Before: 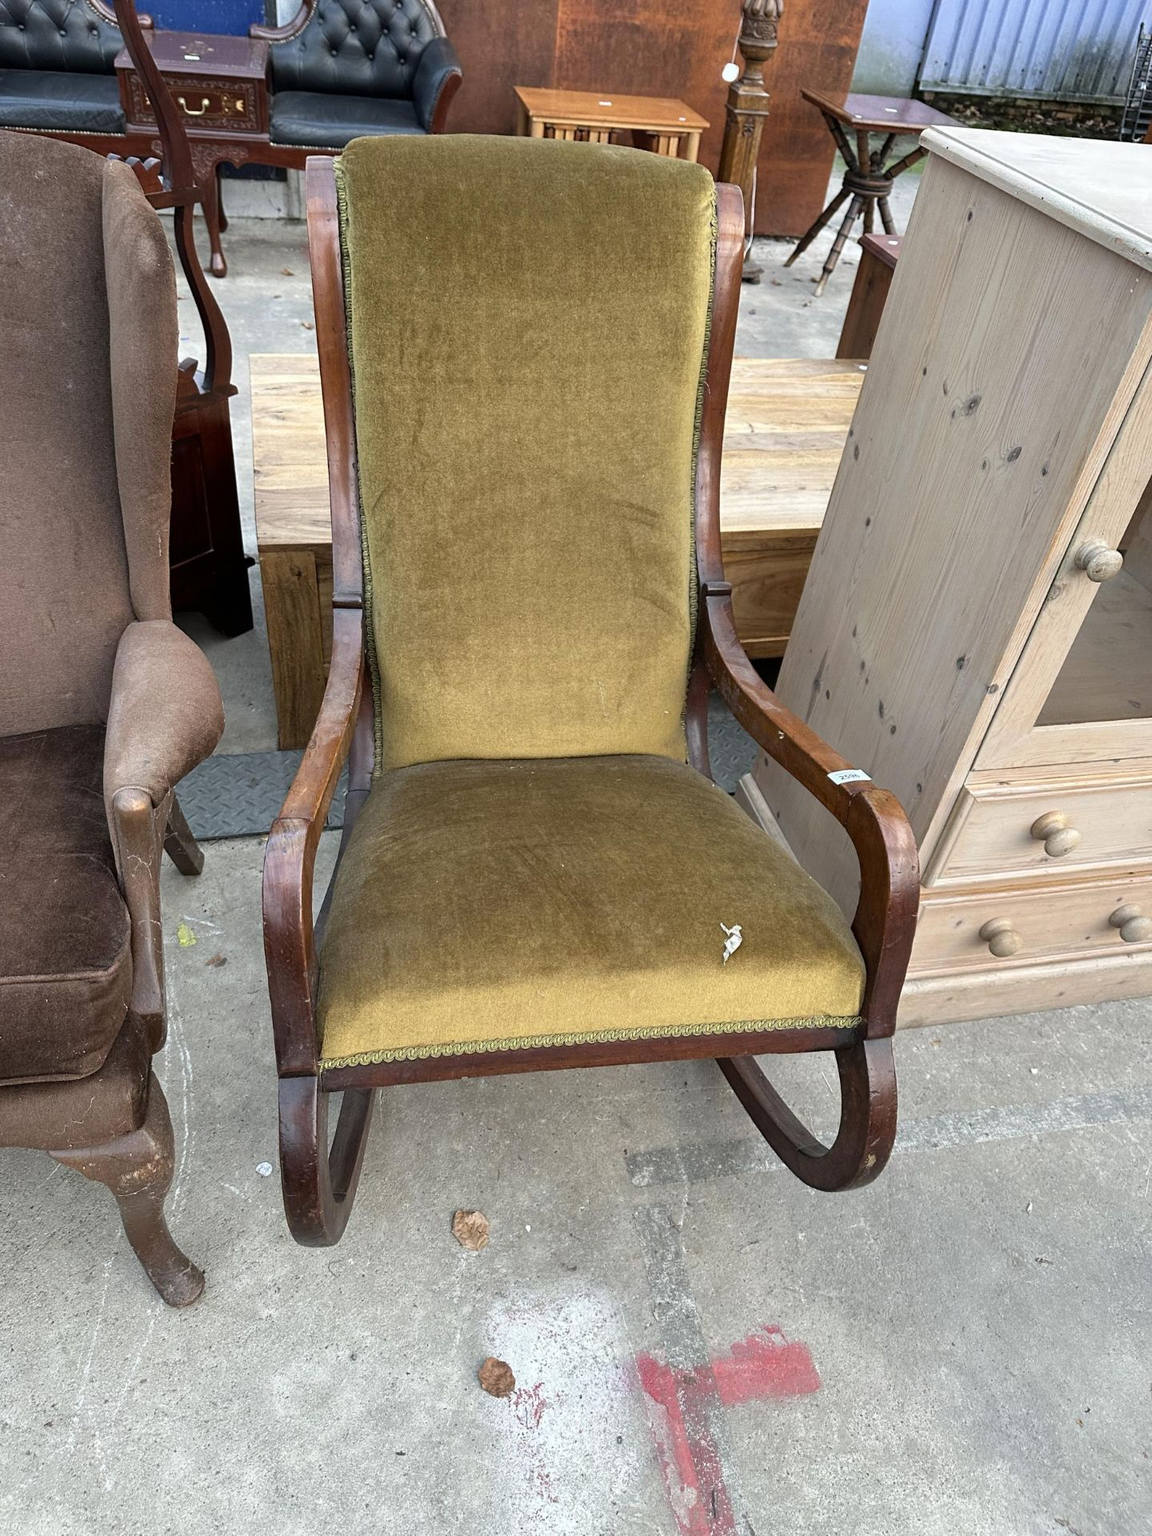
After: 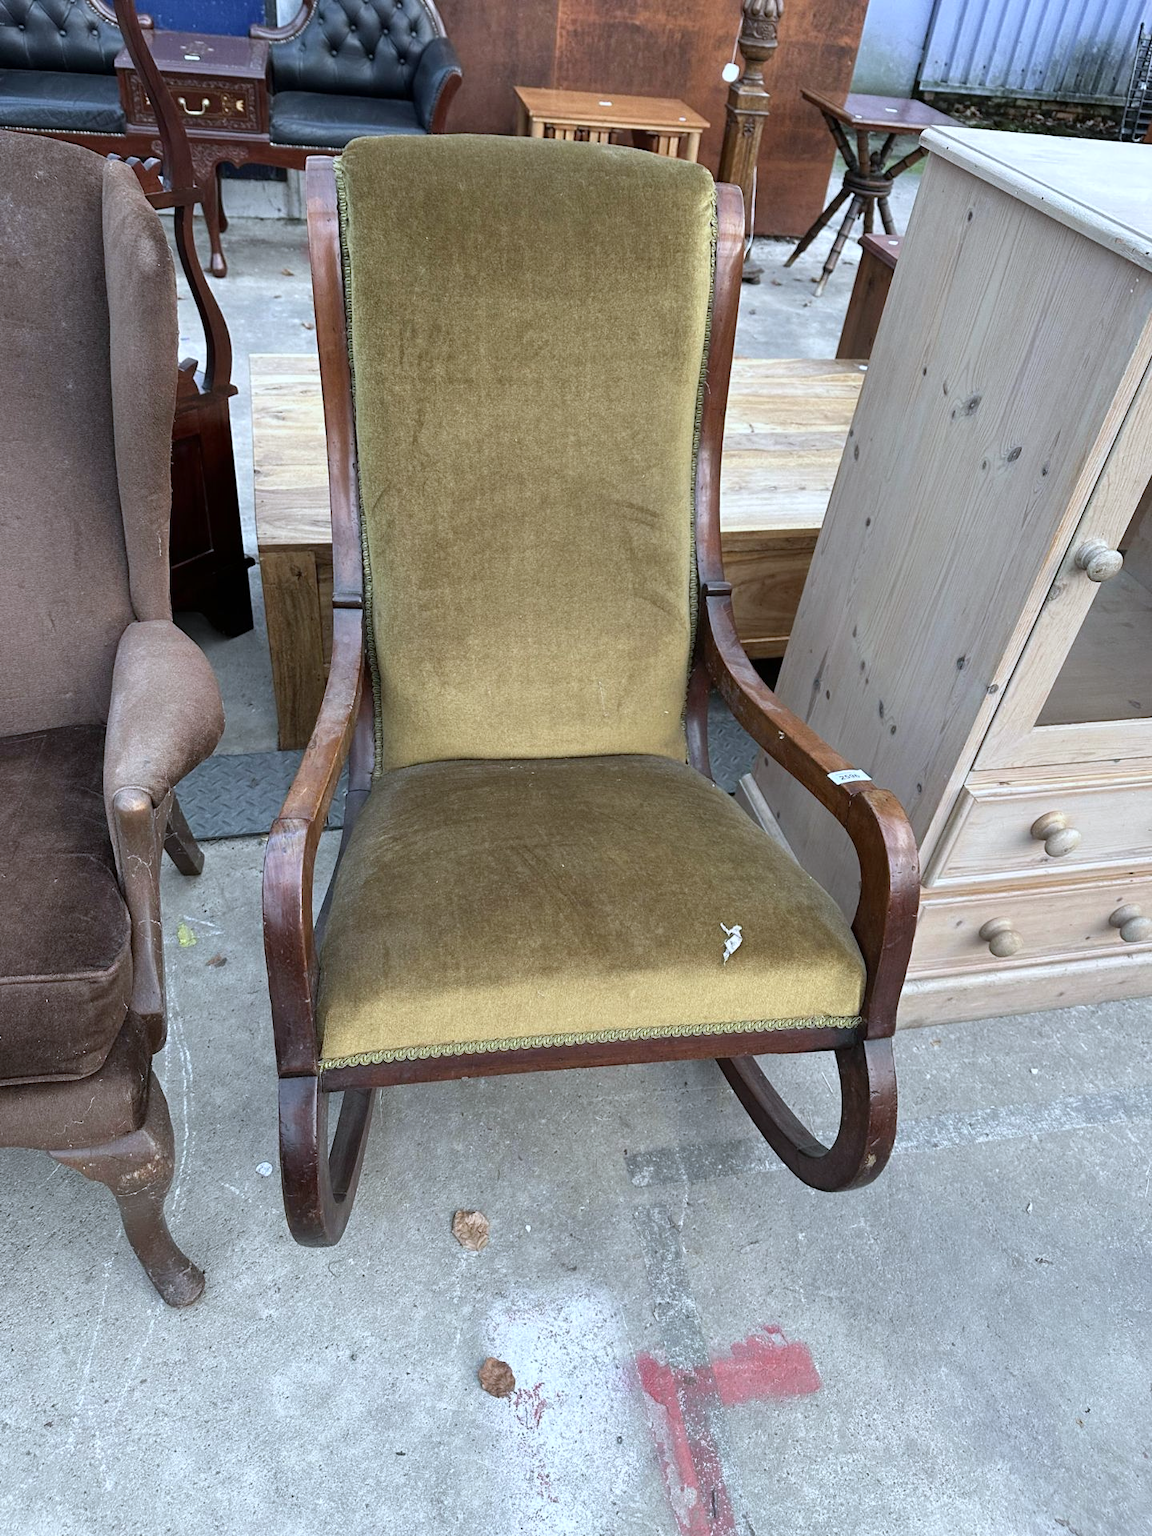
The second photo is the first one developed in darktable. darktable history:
color calibration: x 0.369, y 0.382, temperature 4318.82 K, gamut compression 2.97
